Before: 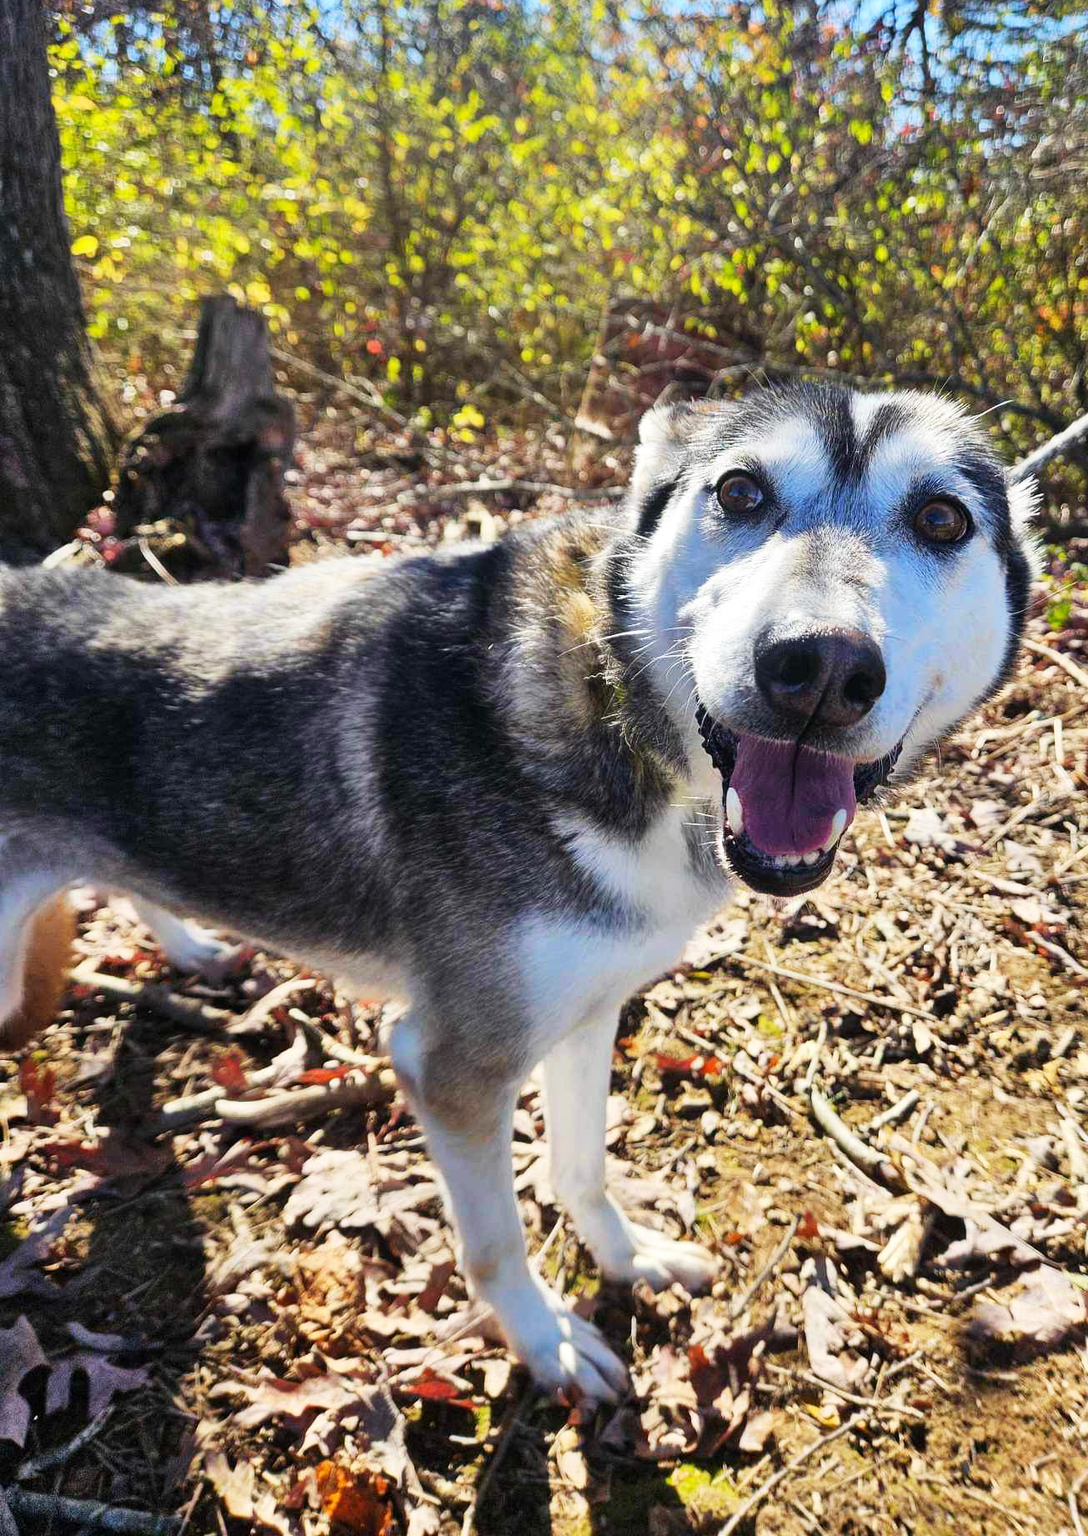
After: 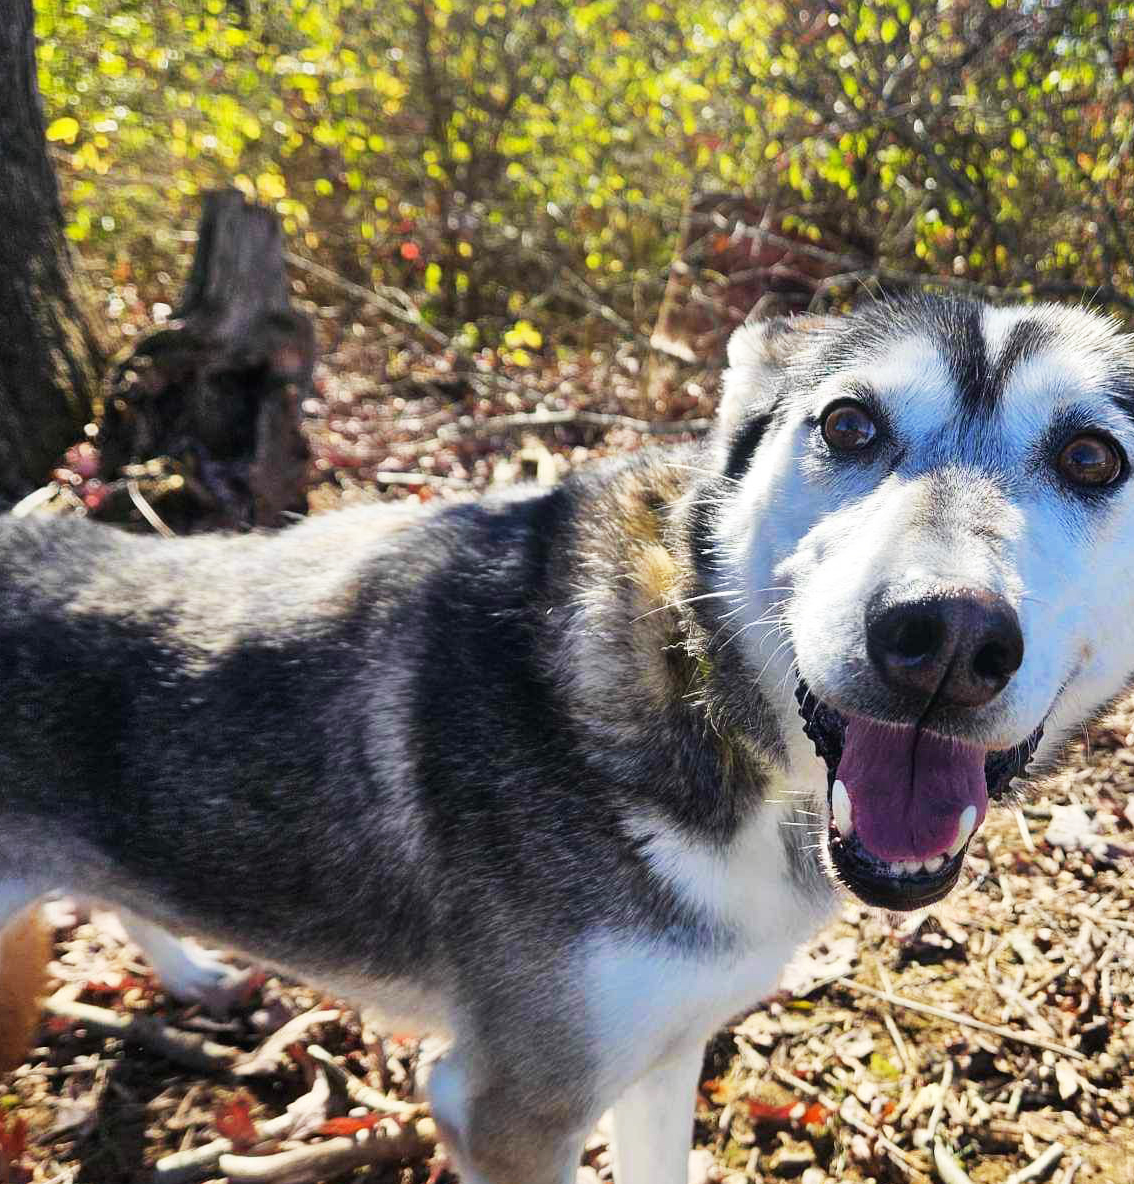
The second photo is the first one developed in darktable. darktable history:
crop: left 3.054%, top 9.006%, right 9.616%, bottom 25.909%
